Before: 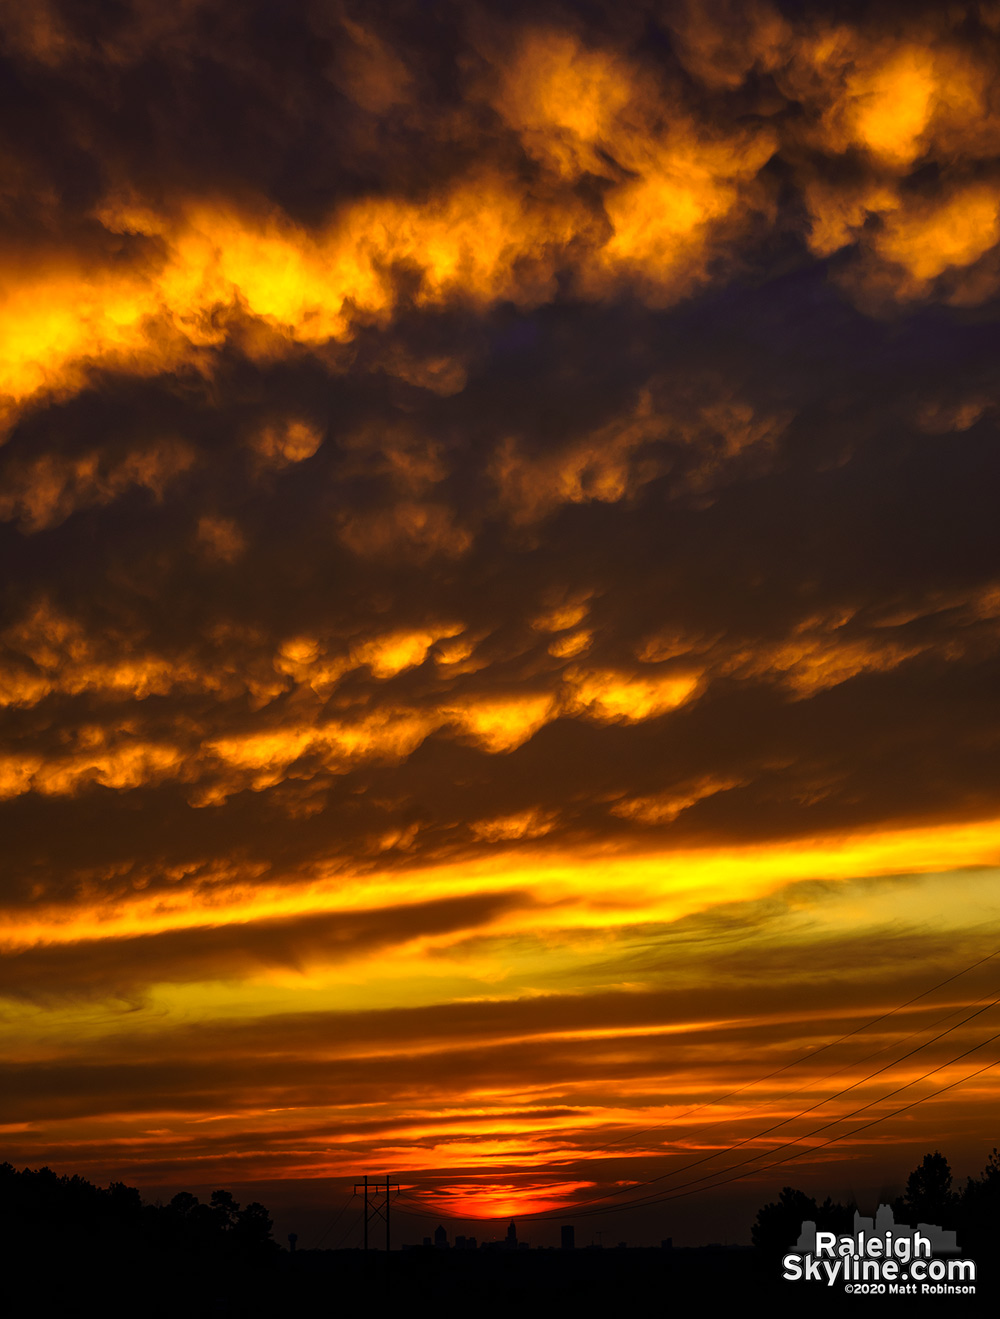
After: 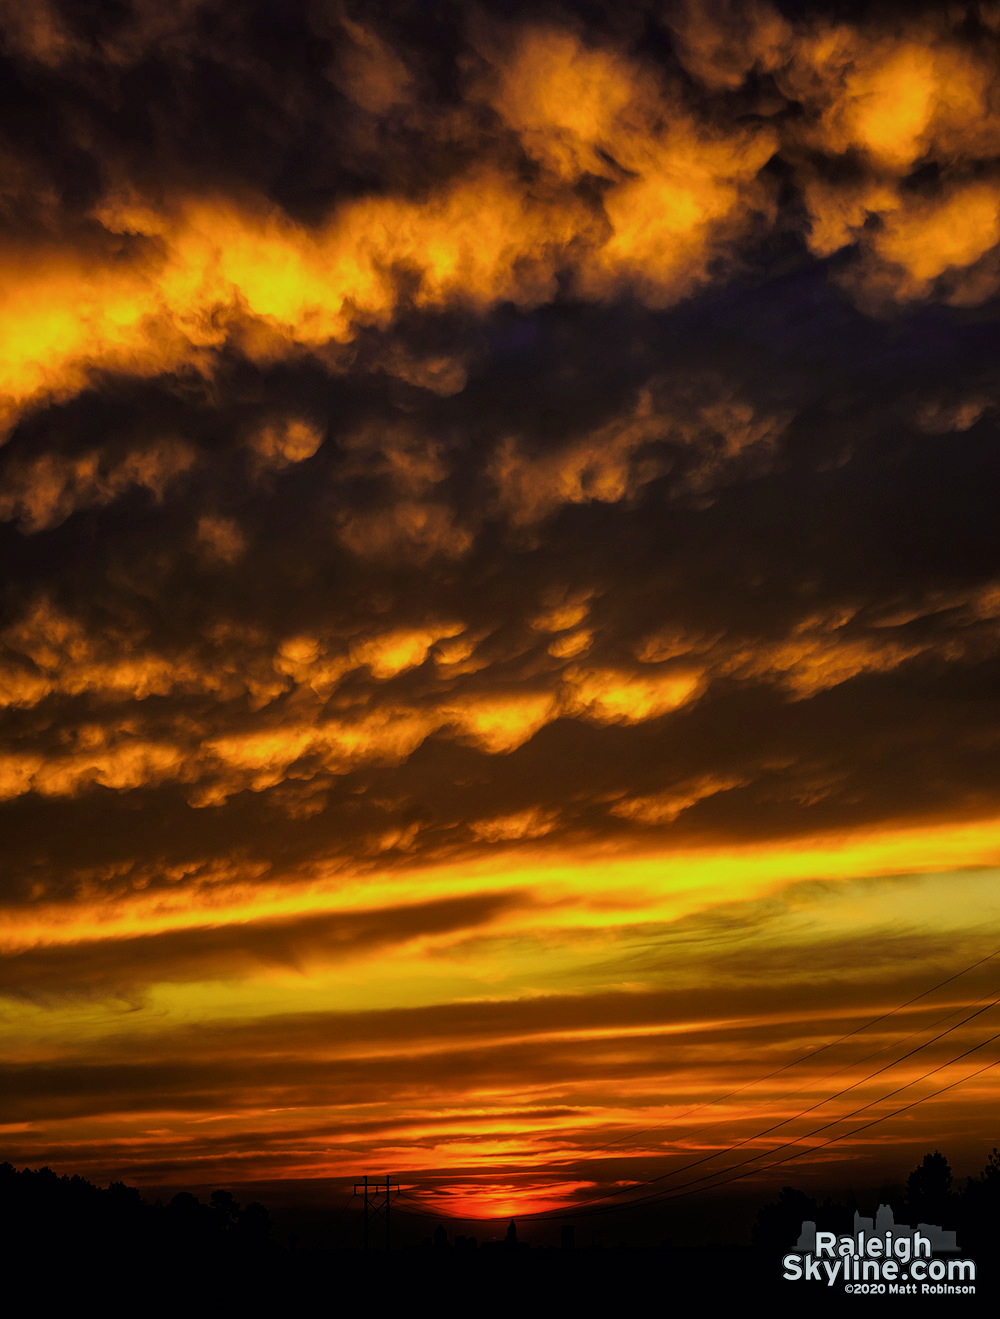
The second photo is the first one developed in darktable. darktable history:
filmic rgb: black relative exposure -7.65 EV, white relative exposure 4.56 EV, hardness 3.61, color science v6 (2022)
exposure: black level correction 0.001, exposure 0.191 EV, compensate highlight preservation false
color calibration: illuminant Planckian (black body), adaptation linear Bradford (ICC v4), x 0.361, y 0.366, temperature 4511.61 K, saturation algorithm version 1 (2020)
